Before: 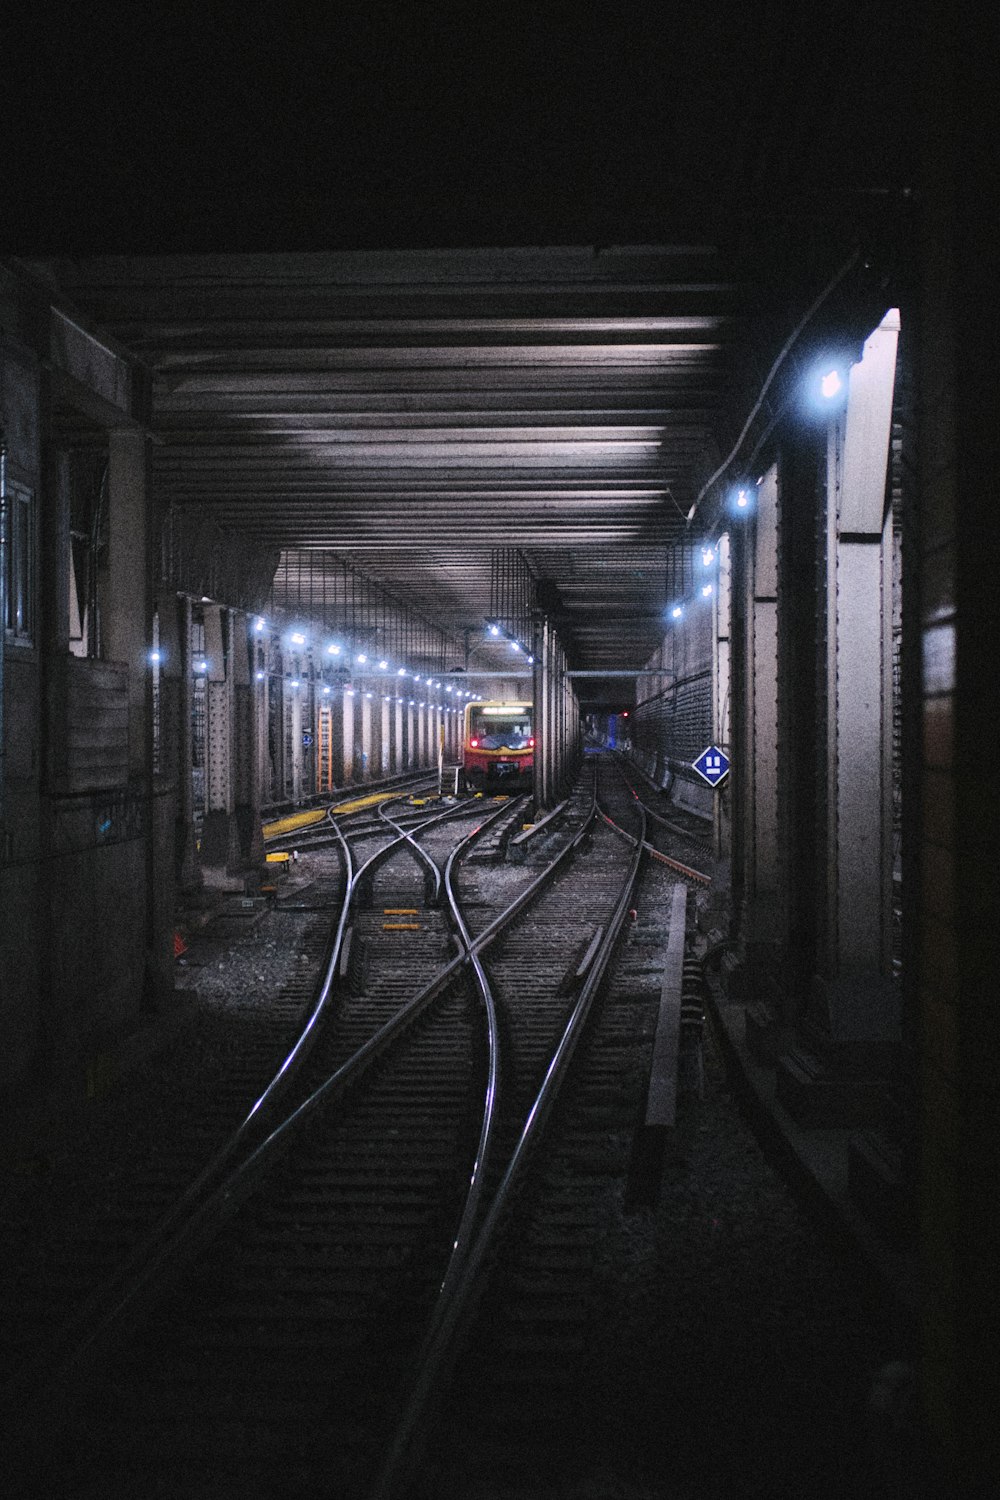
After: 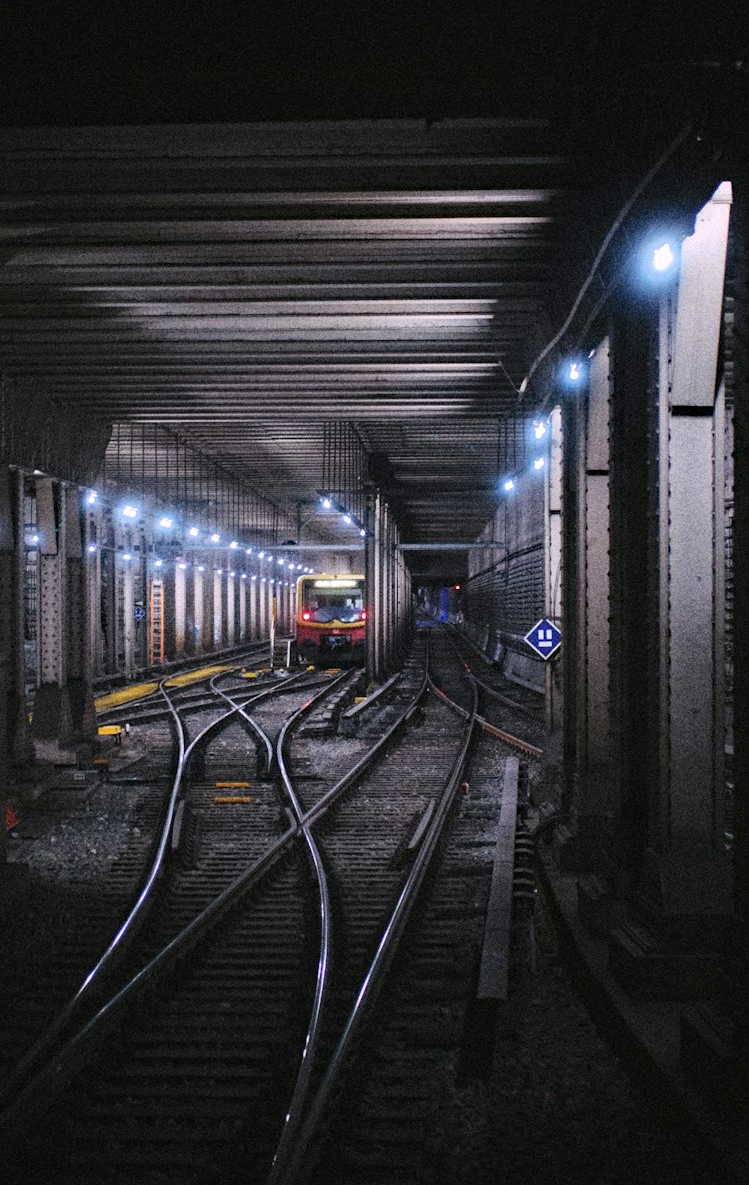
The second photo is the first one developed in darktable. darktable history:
haze removal: strength 0.284, distance 0.247, compatibility mode true, adaptive false
crop: left 16.816%, top 8.497%, right 8.186%, bottom 12.465%
